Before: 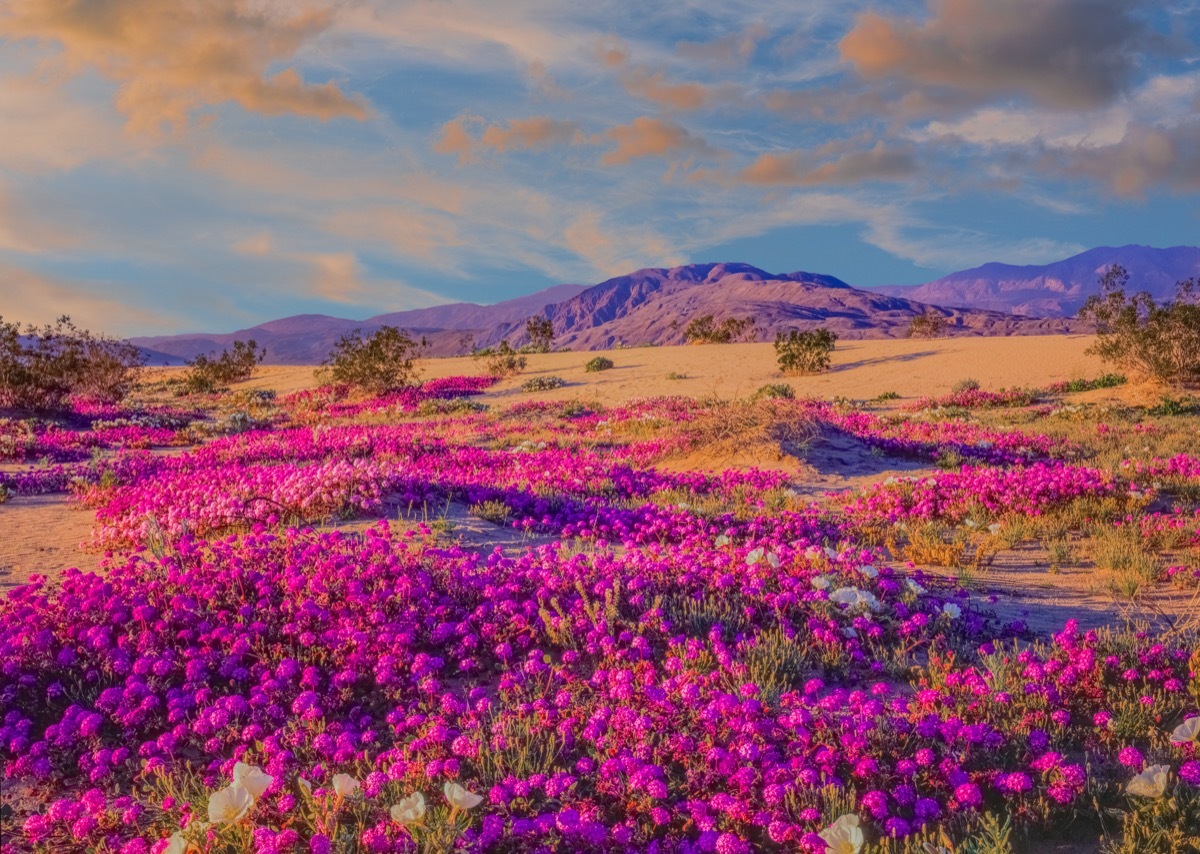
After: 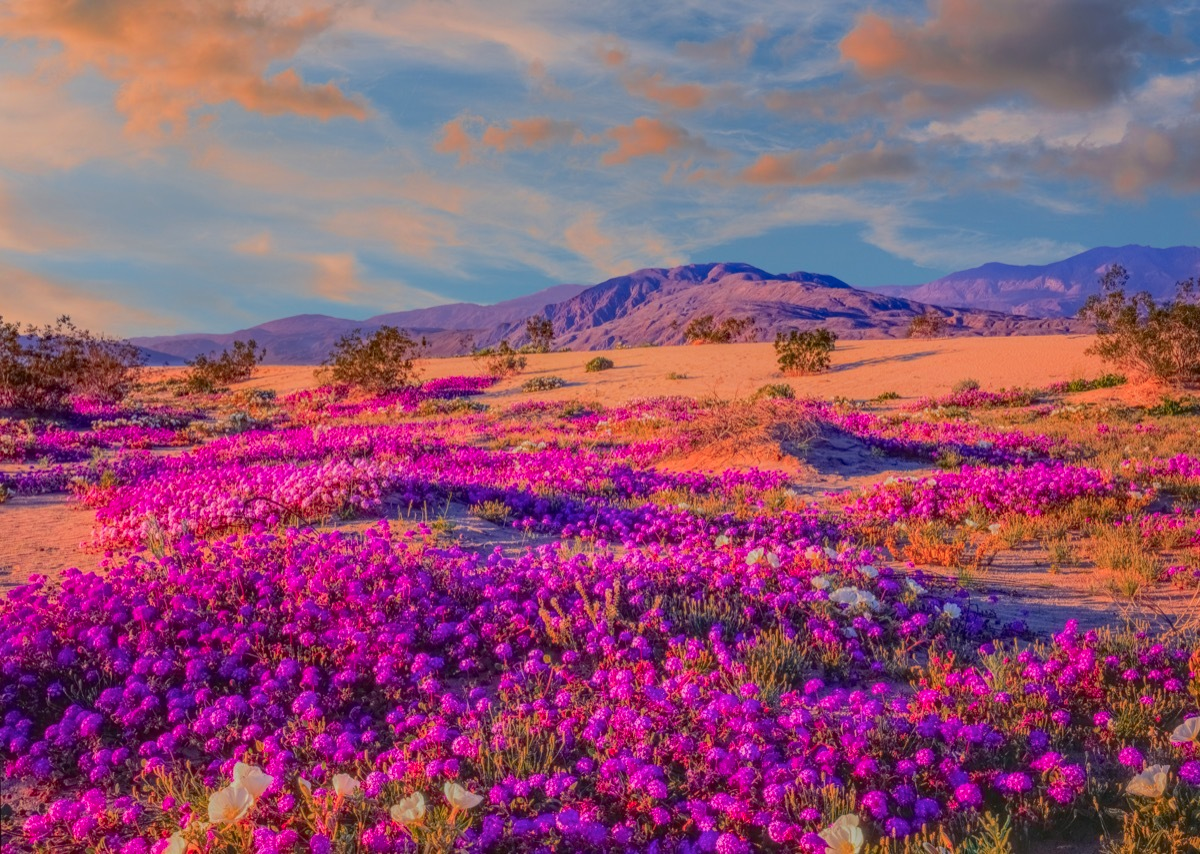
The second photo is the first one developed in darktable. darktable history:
color zones: curves: ch1 [(0.24, 0.634) (0.75, 0.5)]; ch2 [(0.253, 0.437) (0.745, 0.491)]
exposure: black level correction 0.002, compensate highlight preservation false
